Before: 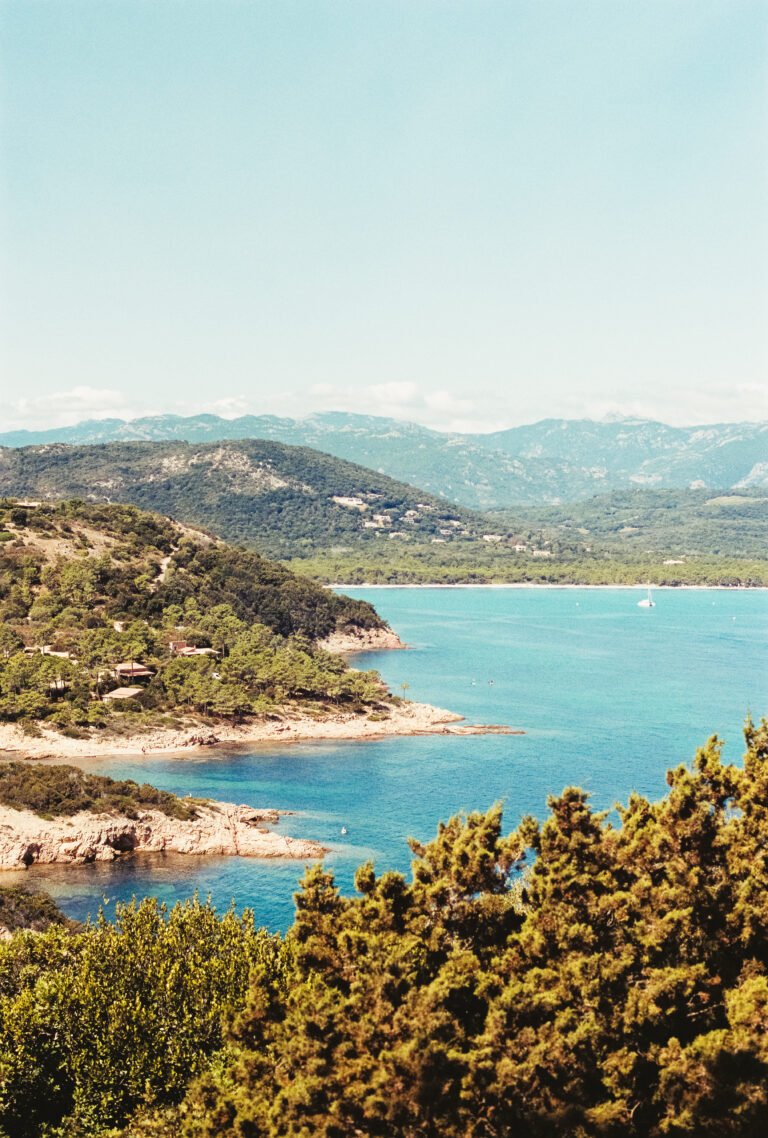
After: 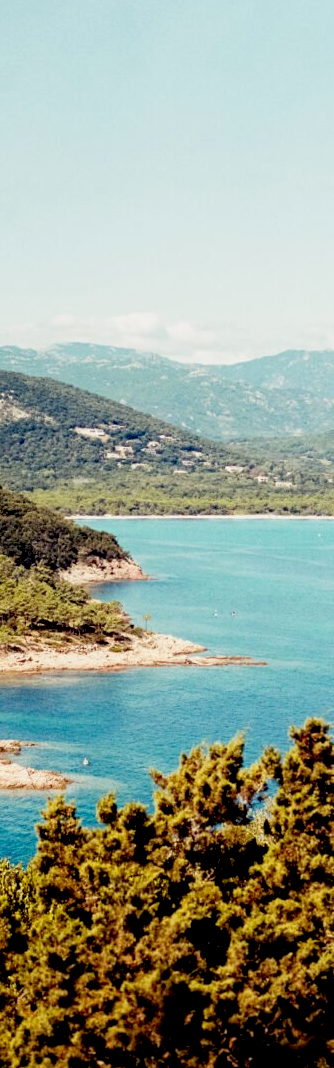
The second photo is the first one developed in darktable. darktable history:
exposure: black level correction 0.03, exposure -0.079 EV, compensate exposure bias true, compensate highlight preservation false
crop: left 33.704%, top 6.068%, right 22.713%
